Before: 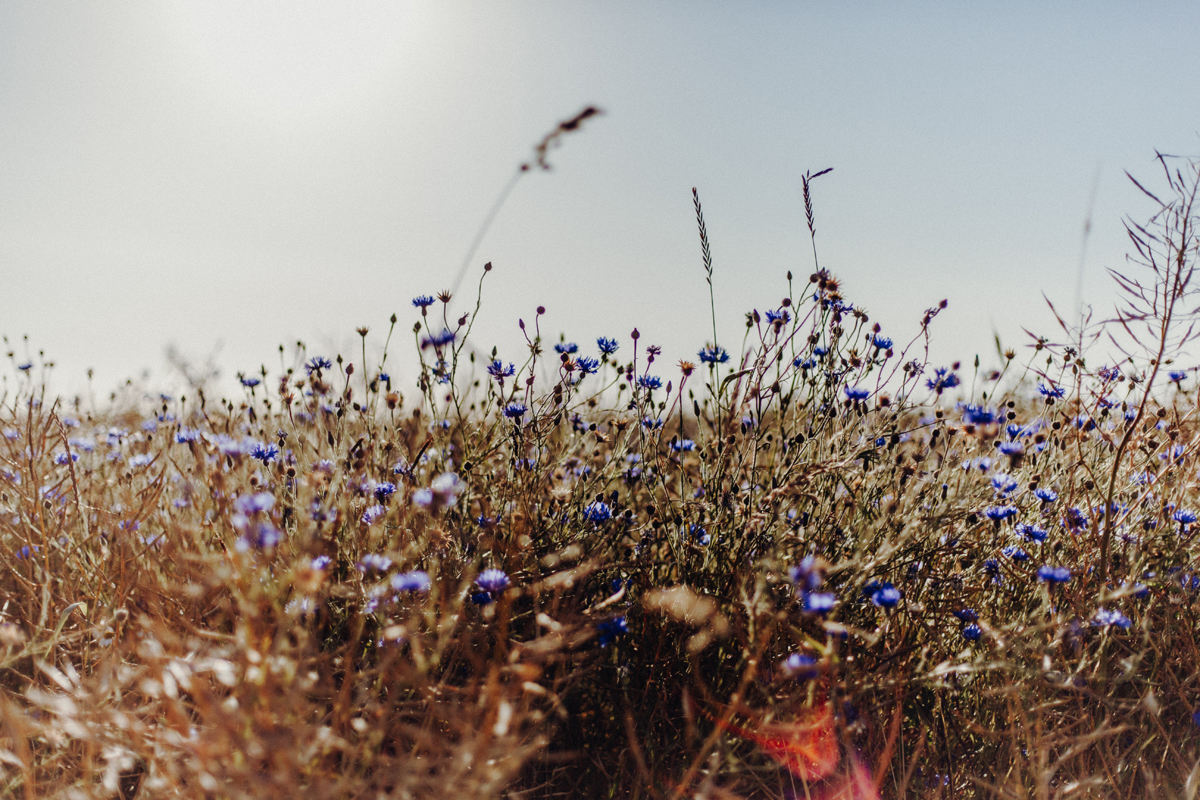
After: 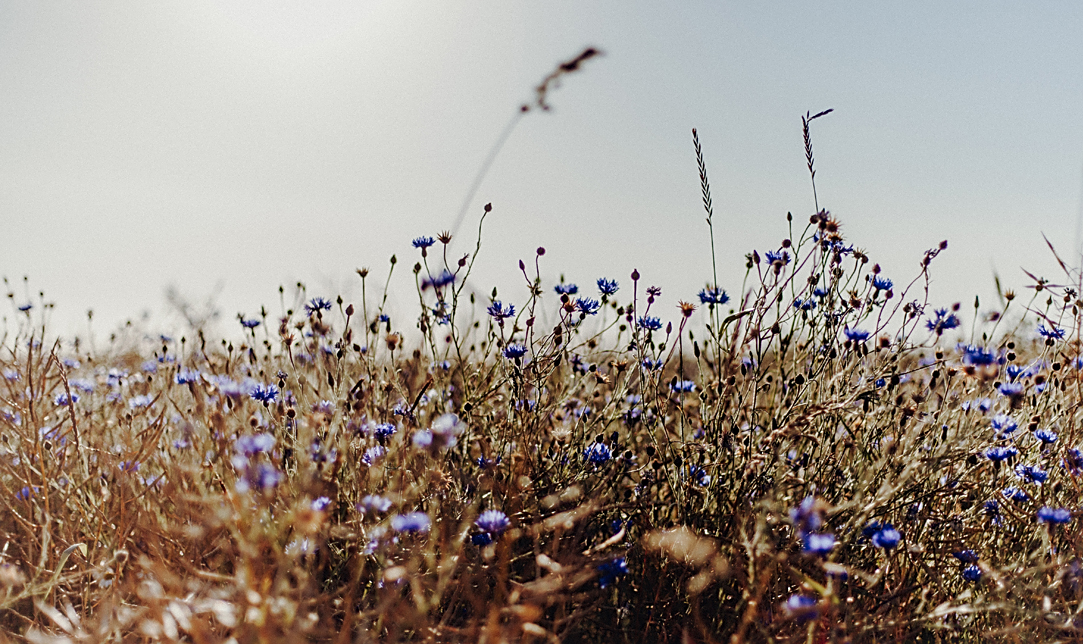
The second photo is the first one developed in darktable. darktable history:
sharpen: on, module defaults
crop: top 7.49%, right 9.717%, bottom 11.943%
